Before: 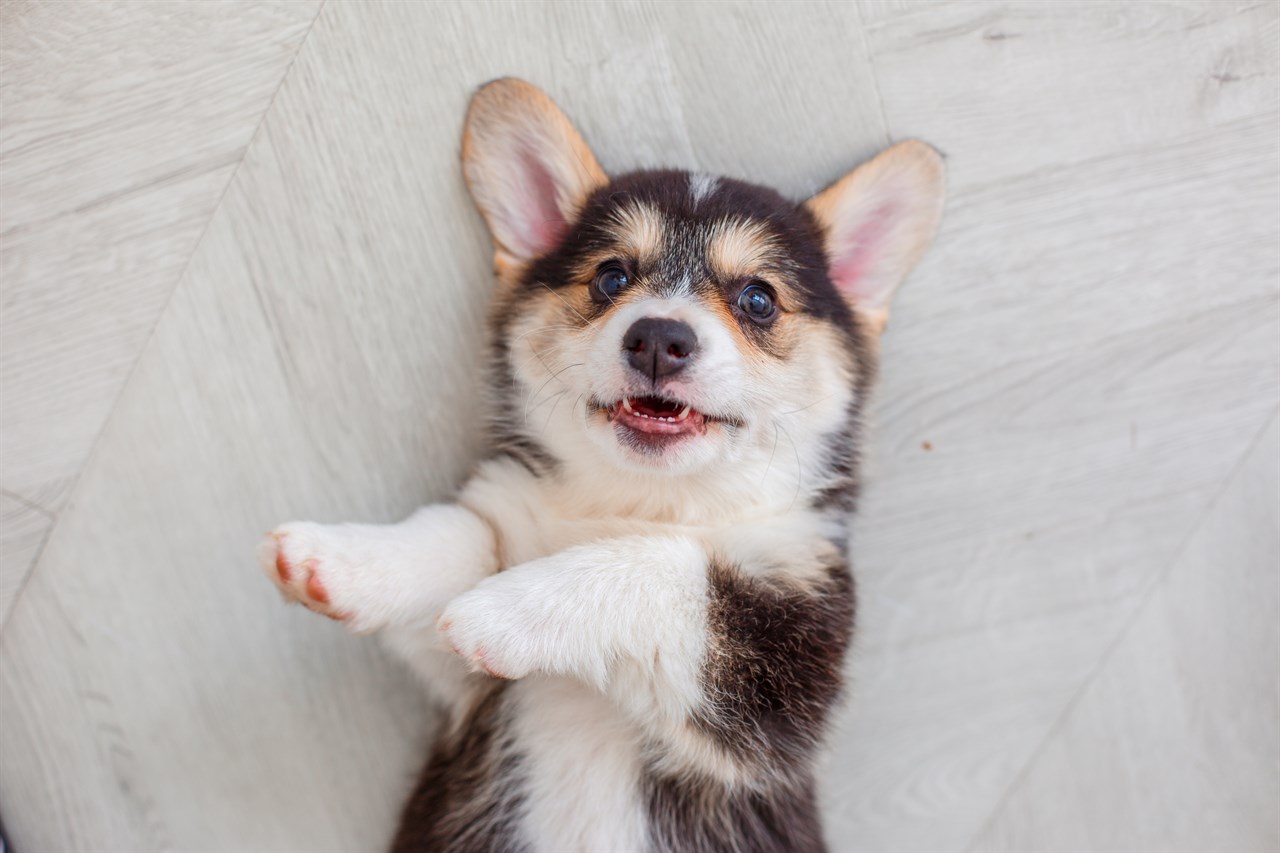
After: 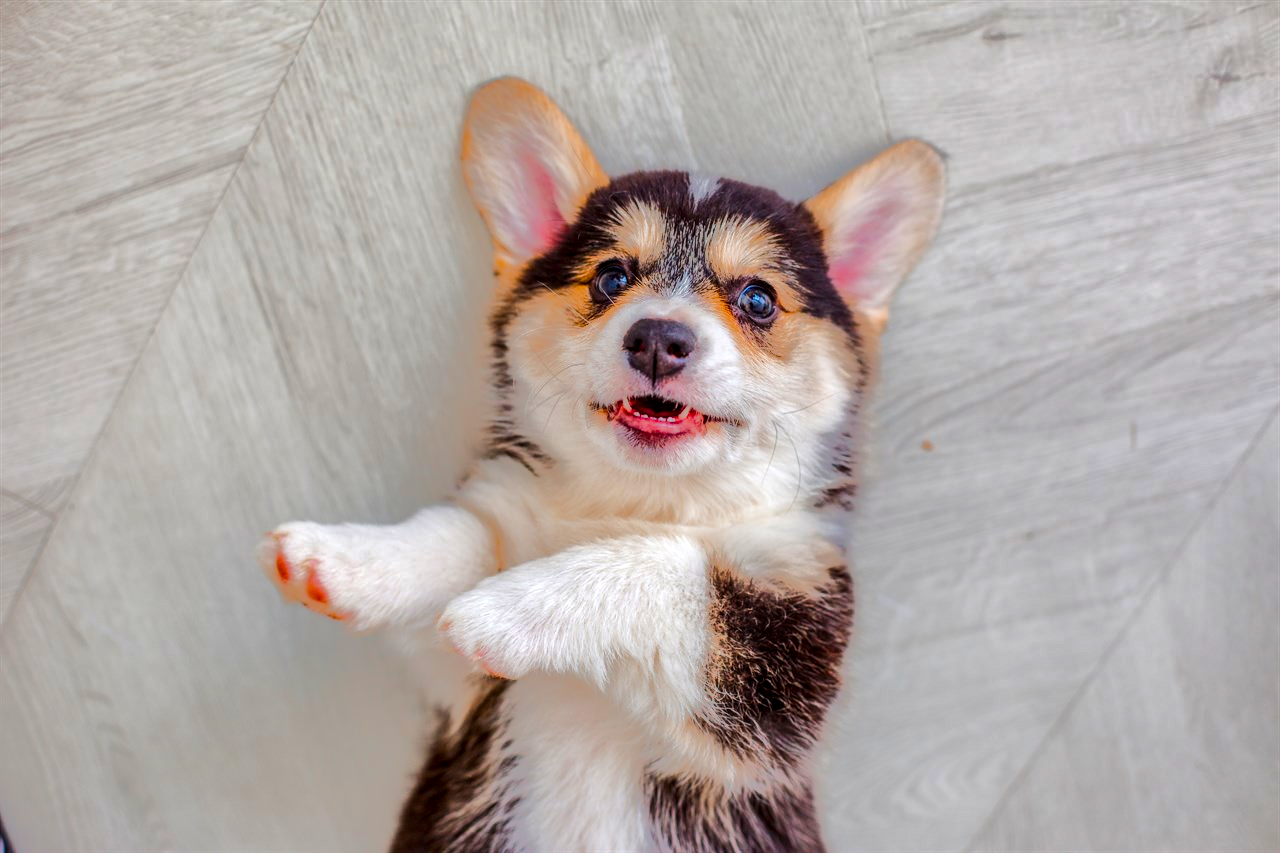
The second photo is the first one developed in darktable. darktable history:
local contrast: detail 130%
tone equalizer: -8 EV -0.509 EV, -7 EV -0.349 EV, -6 EV -0.121 EV, -5 EV 0.41 EV, -4 EV 0.945 EV, -3 EV 0.811 EV, -2 EV -0.009 EV, -1 EV 0.136 EV, +0 EV -0.026 EV, edges refinement/feathering 500, mask exposure compensation -1.57 EV, preserve details no
shadows and highlights: shadows 33.16, highlights -46.13, compress 49.64%, soften with gaussian
color balance rgb: power › hue 73.7°, shadows fall-off 299.907%, white fulcrum 1.99 EV, highlights fall-off 299.868%, perceptual saturation grading › global saturation 20.048%, perceptual saturation grading › highlights -19.708%, perceptual saturation grading › shadows 29.563%, mask middle-gray fulcrum 99.209%, global vibrance 20%, contrast gray fulcrum 38.252%
